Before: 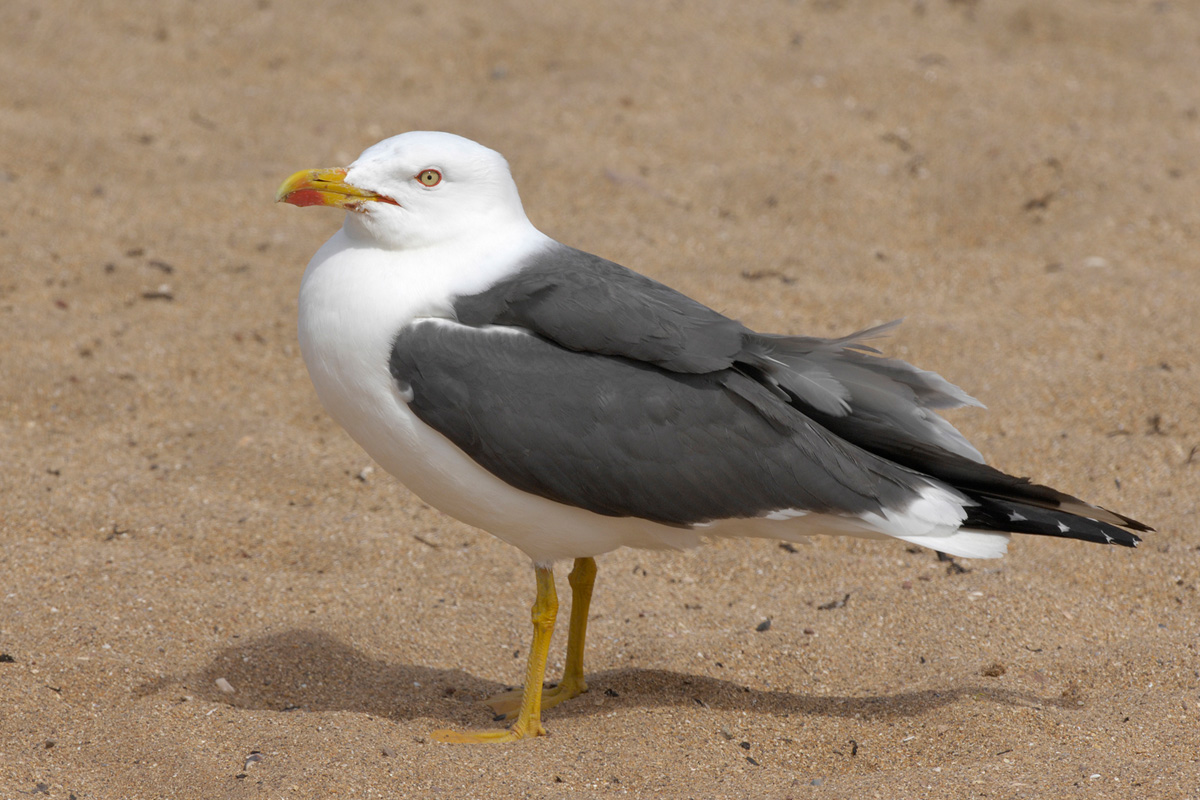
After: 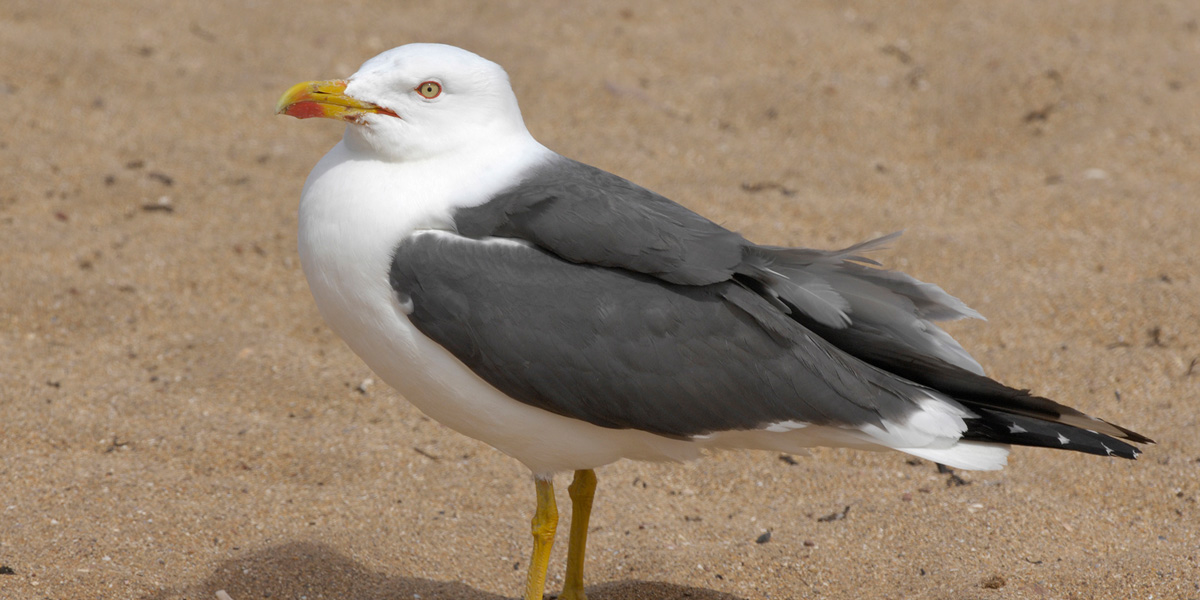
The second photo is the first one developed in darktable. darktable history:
crop: top 11.051%, bottom 13.913%
shadows and highlights: shadows 24.87, highlights -26.21
